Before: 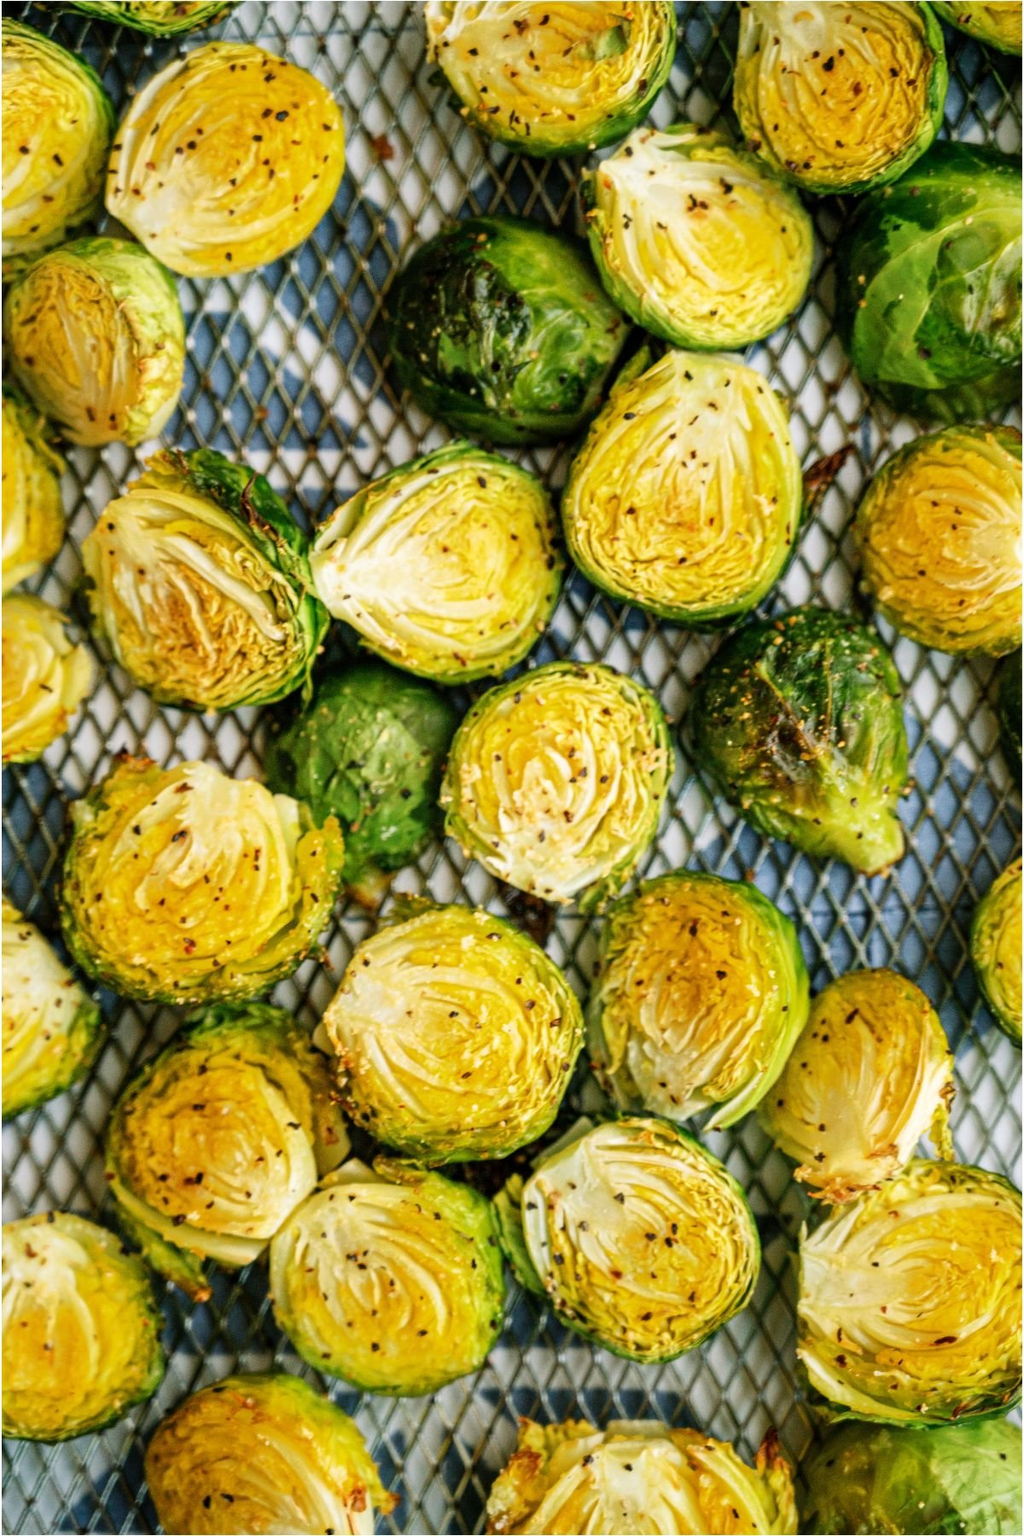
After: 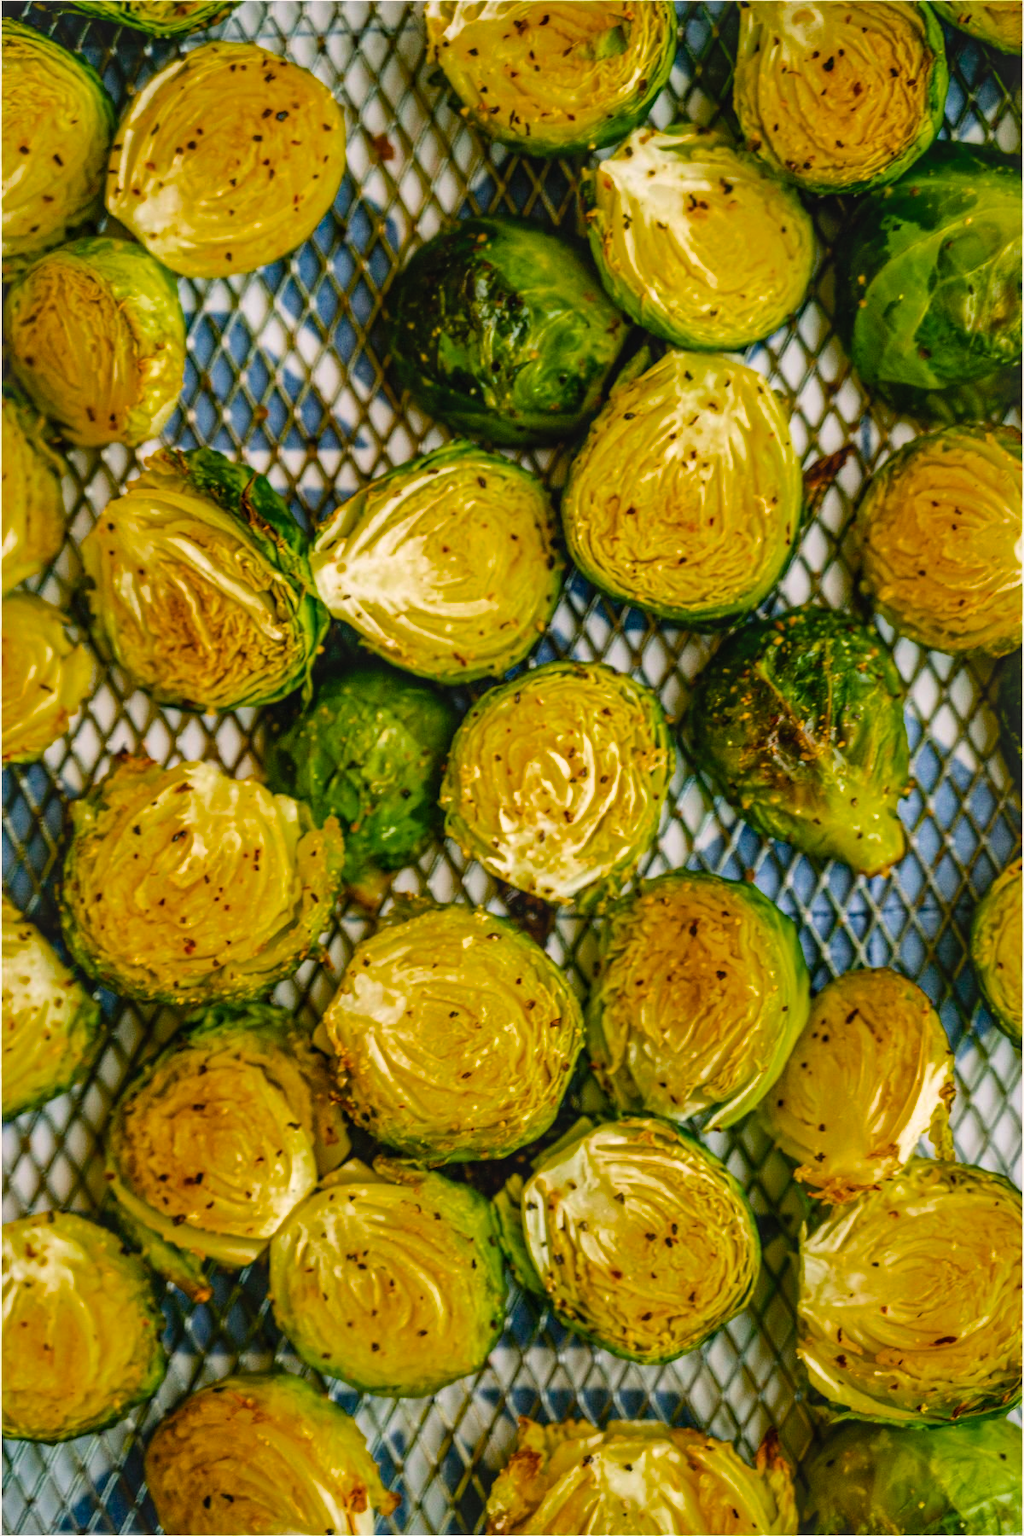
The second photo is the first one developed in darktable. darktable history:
contrast brightness saturation: contrast -0.105
color correction: highlights a* 3.62, highlights b* 5.07
local contrast: on, module defaults
color balance rgb: perceptual saturation grading › global saturation 42.633%, perceptual brilliance grading › global brilliance 2.847%, perceptual brilliance grading › highlights -3.352%, perceptual brilliance grading › shadows 2.869%, saturation formula JzAzBz (2021)
